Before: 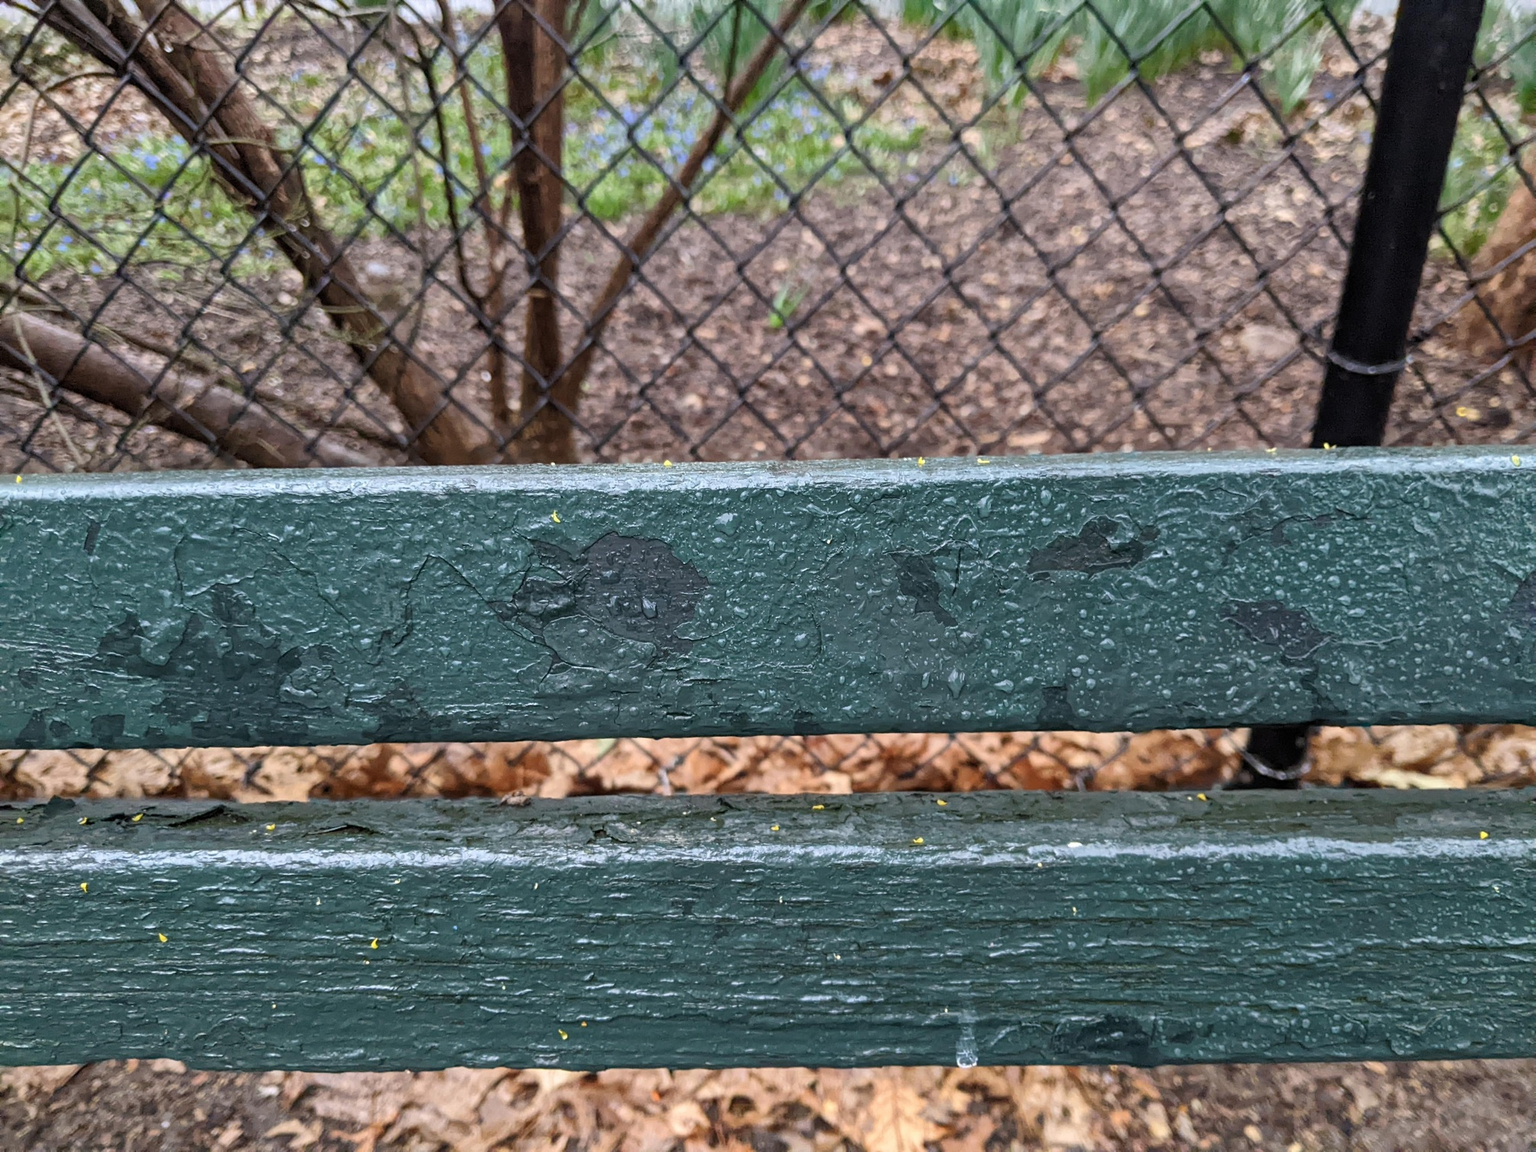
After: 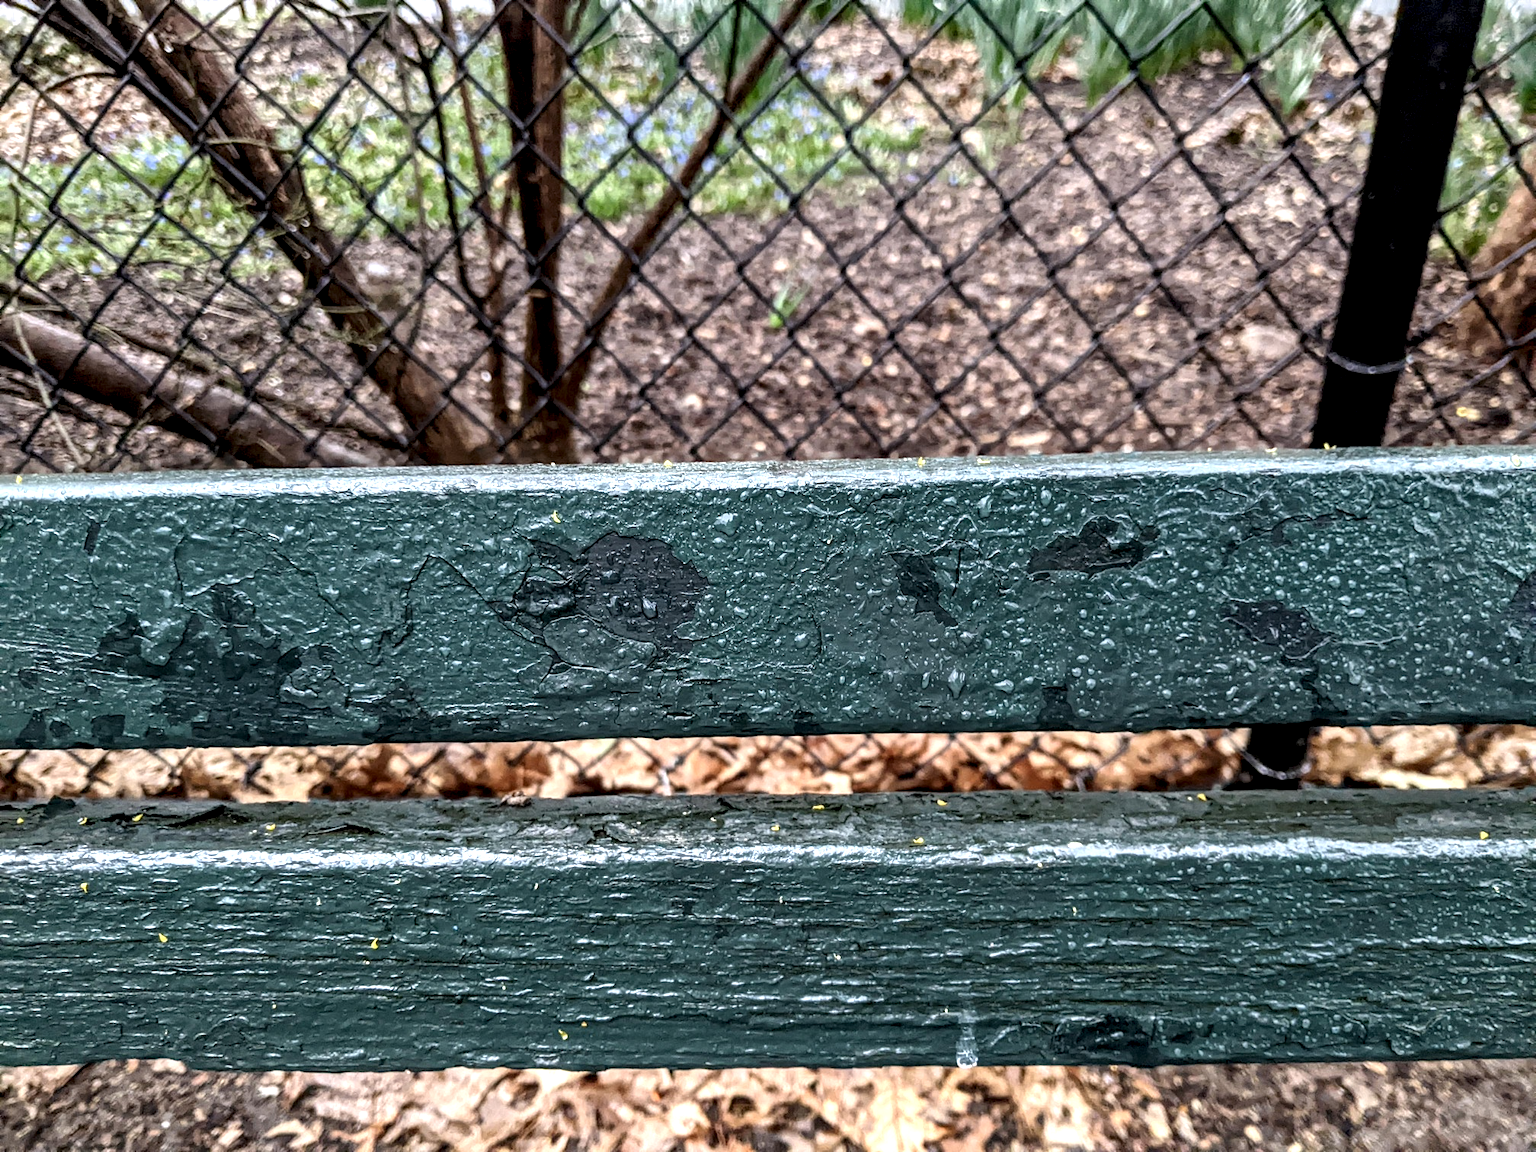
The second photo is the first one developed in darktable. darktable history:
local contrast: highlights 81%, shadows 58%, detail 175%, midtone range 0.601
